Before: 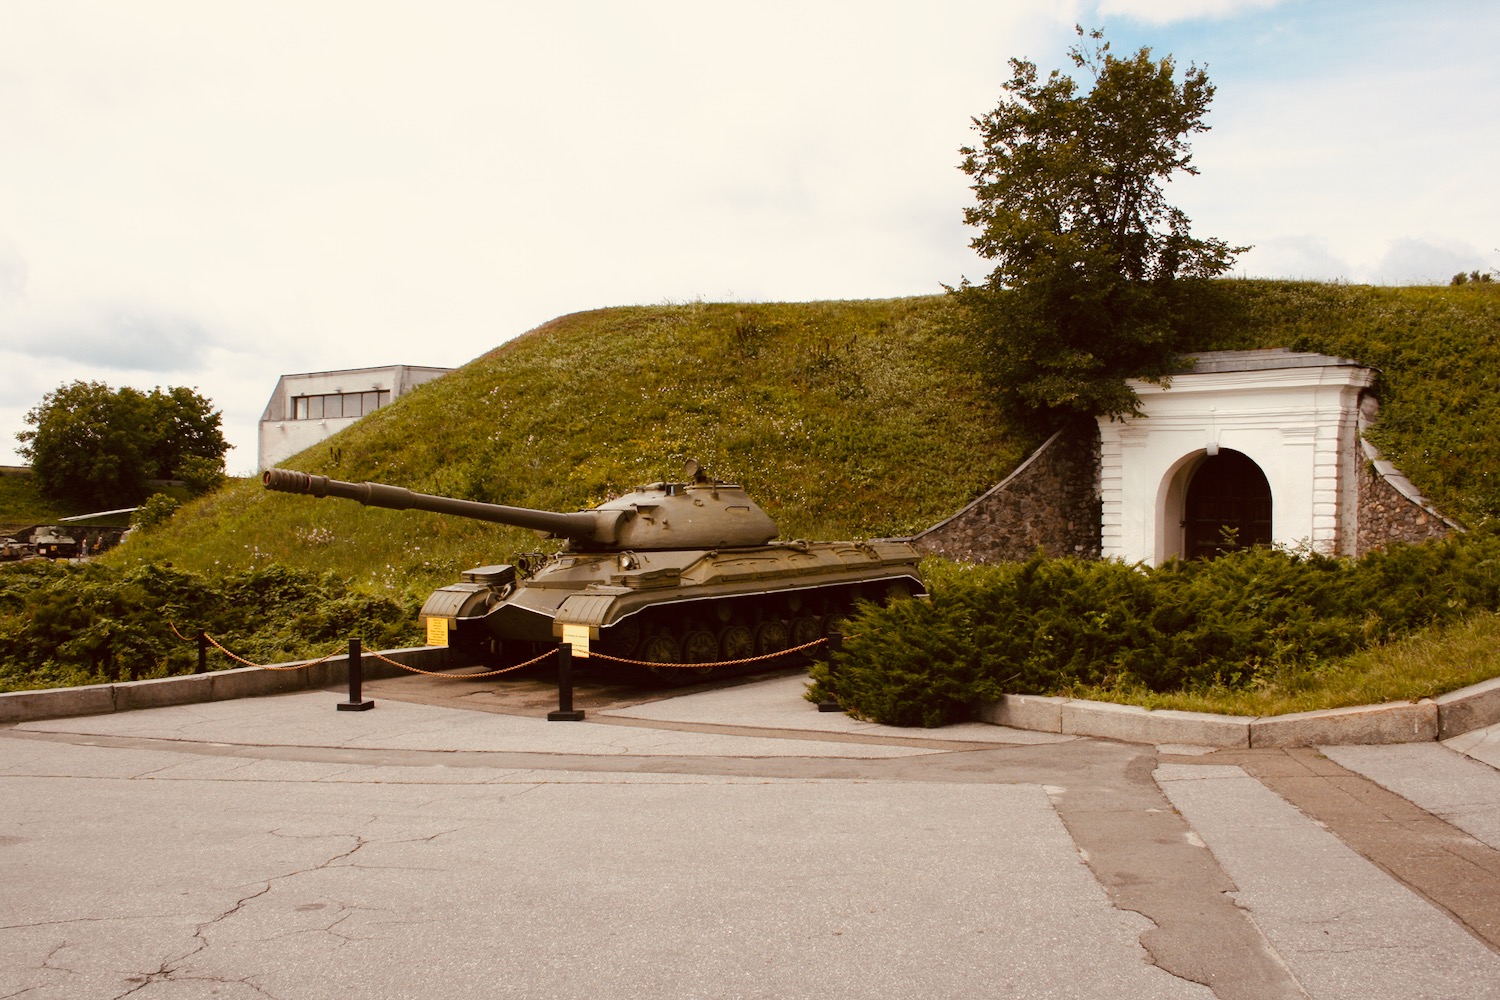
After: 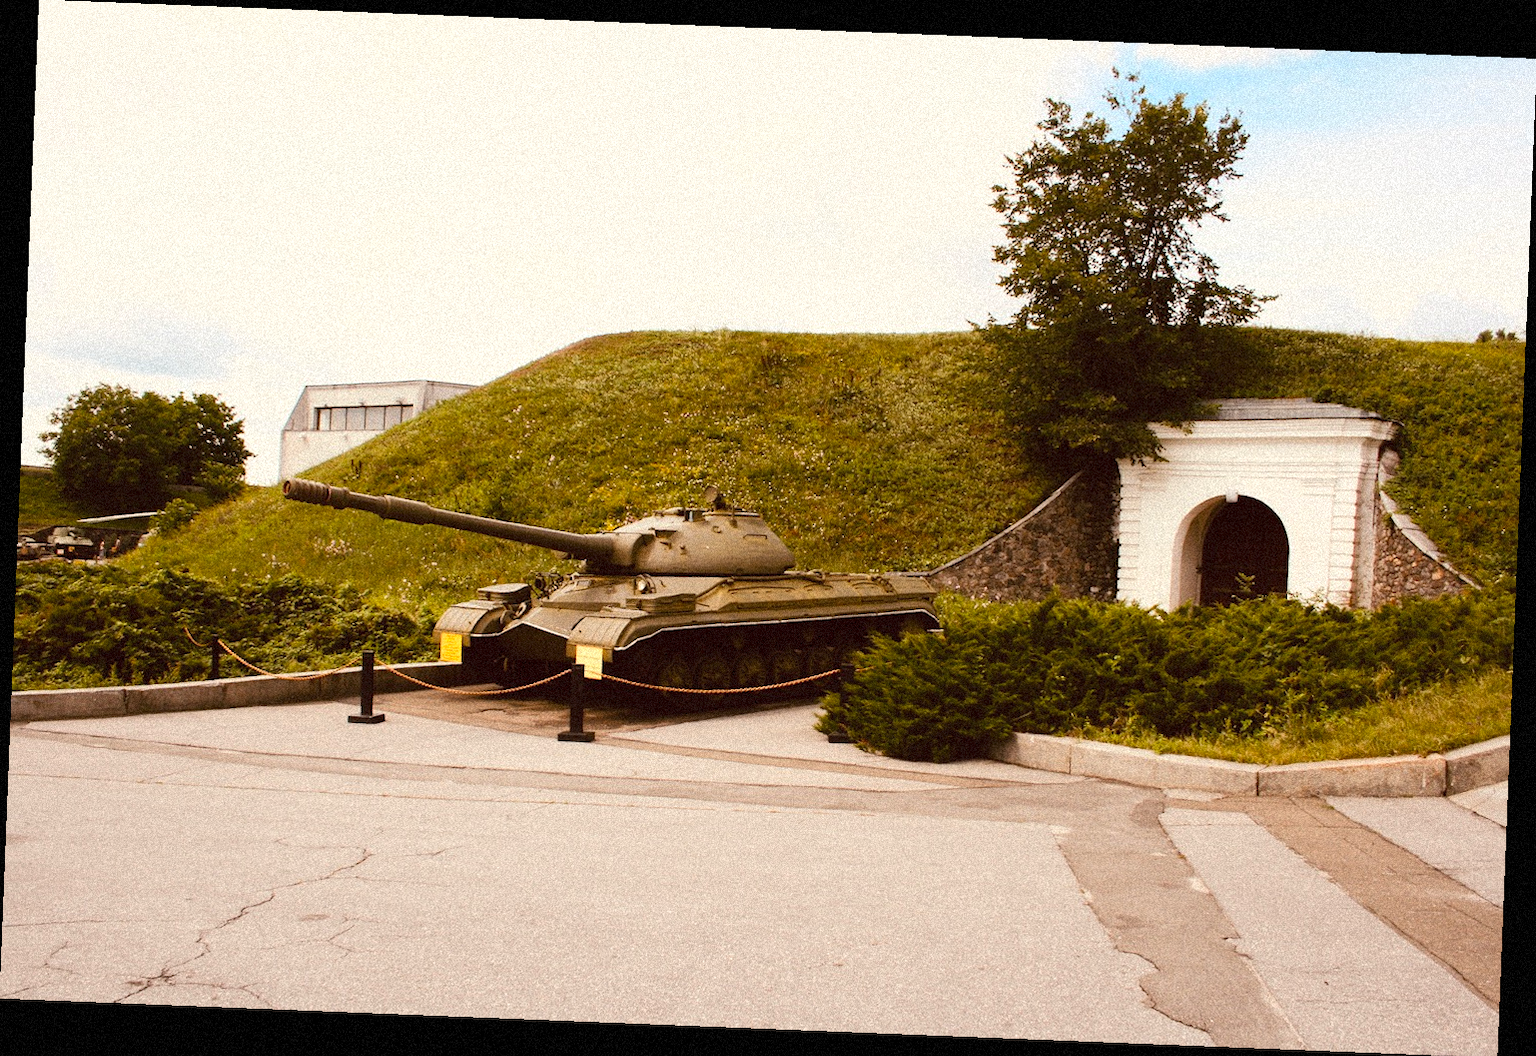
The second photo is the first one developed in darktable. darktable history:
grain: coarseness 9.38 ISO, strength 34.99%, mid-tones bias 0%
contrast brightness saturation: contrast 0.2, brightness 0.16, saturation 0.22
rotate and perspective: rotation 2.27°, automatic cropping off
